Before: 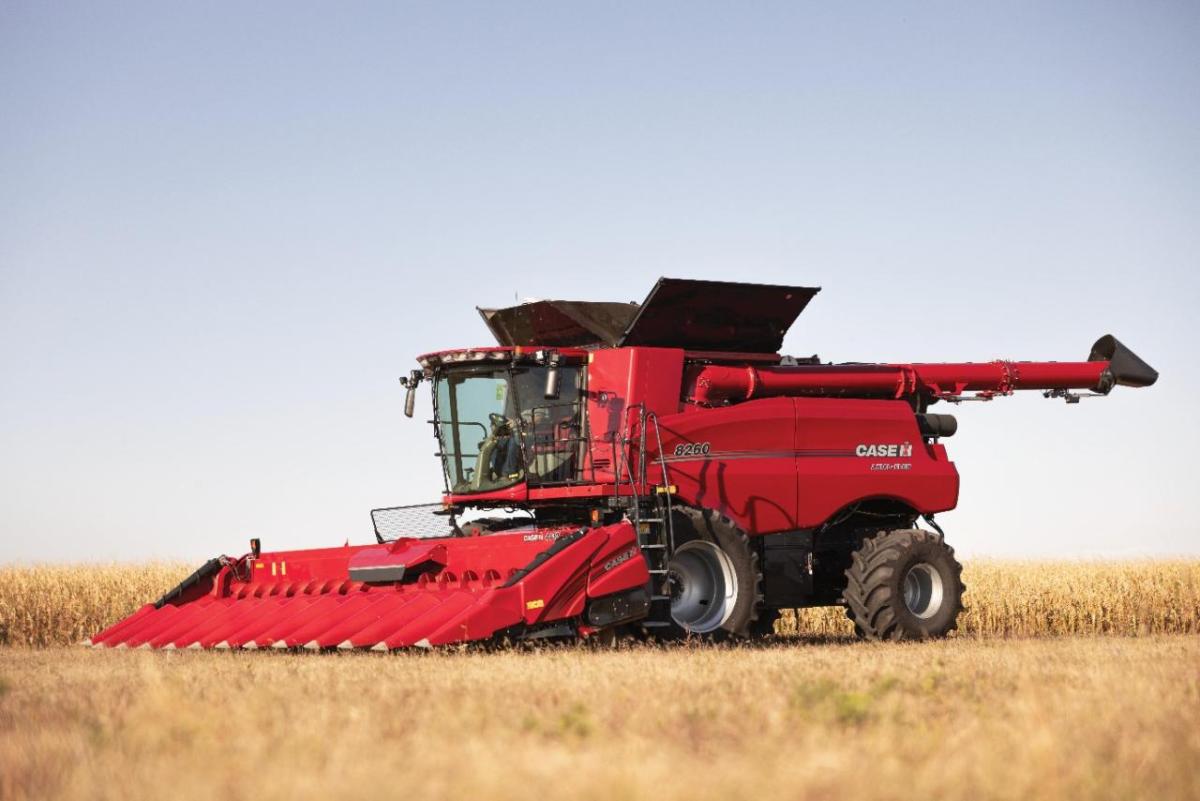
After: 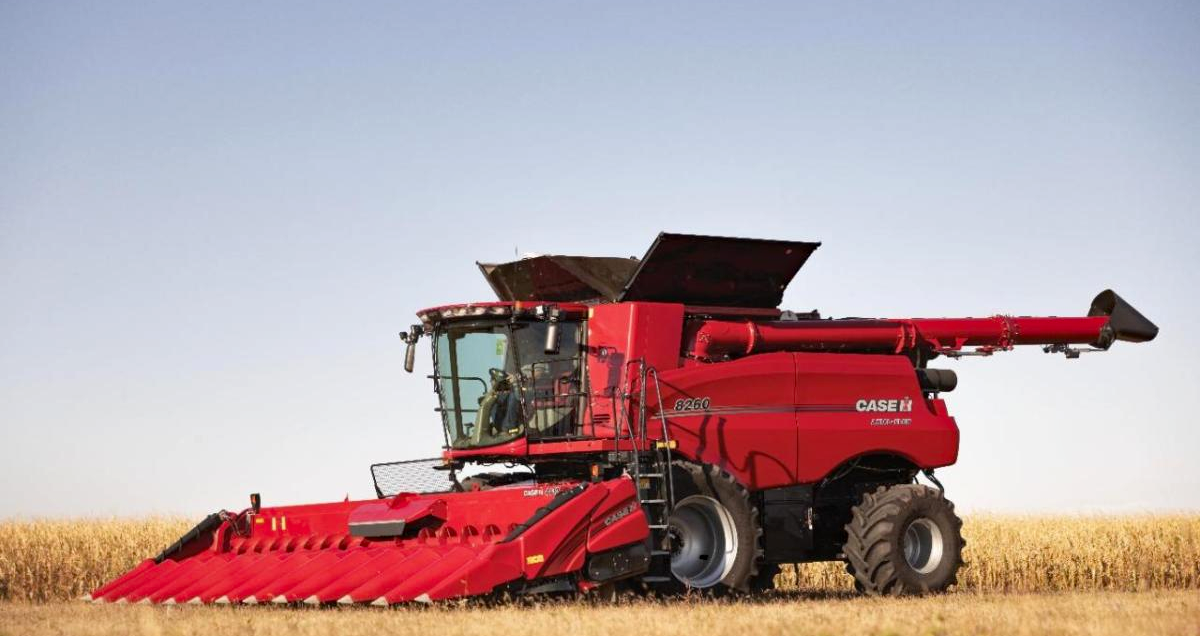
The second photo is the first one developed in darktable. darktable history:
crop and rotate: top 5.656%, bottom 14.831%
haze removal: compatibility mode true, adaptive false
shadows and highlights: shadows 36.26, highlights -27.66, soften with gaussian
